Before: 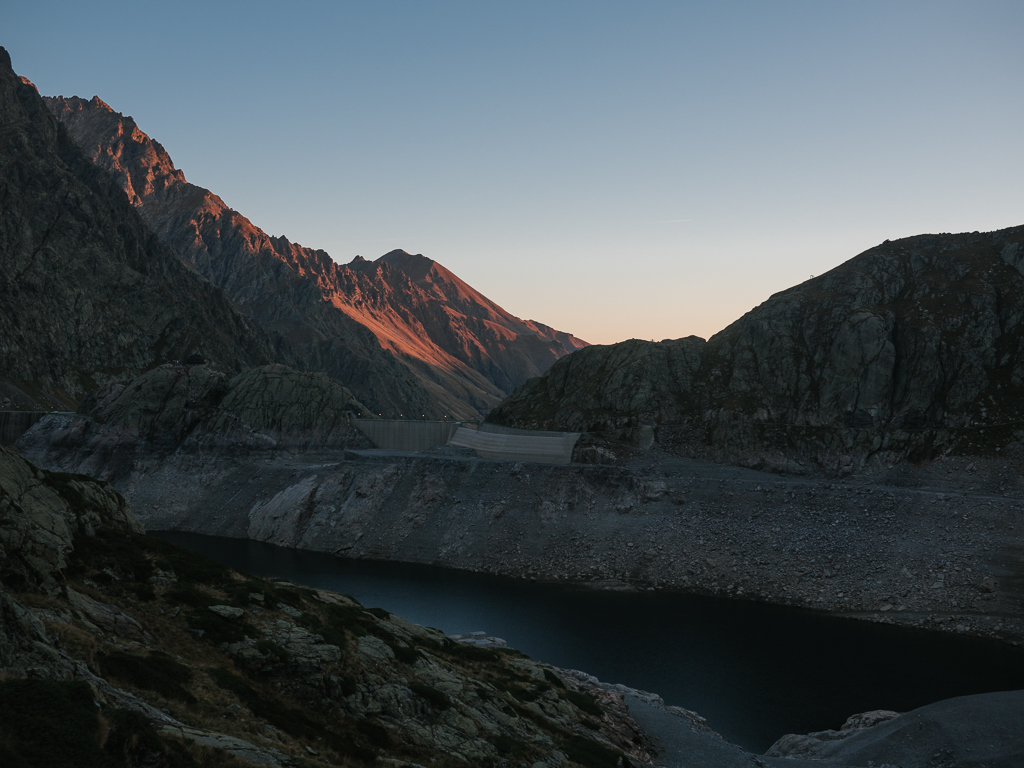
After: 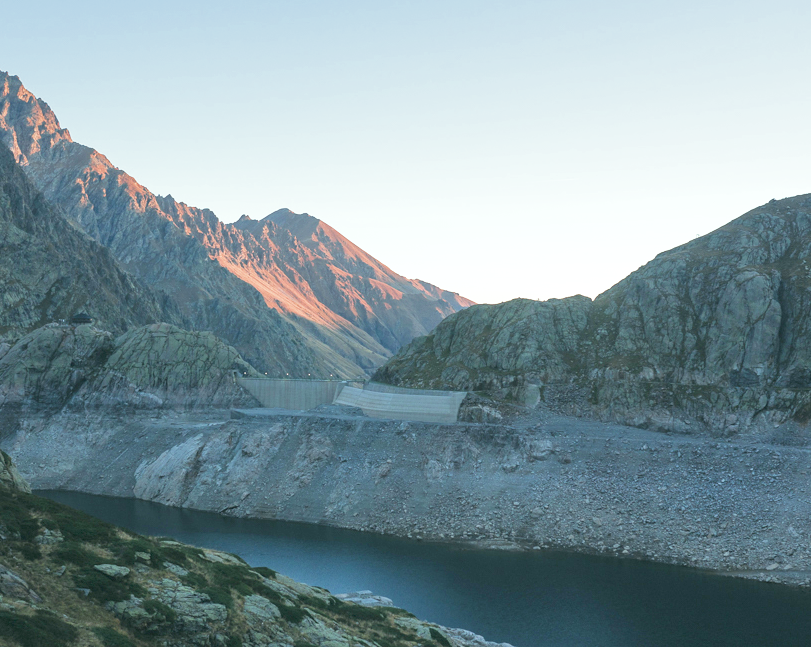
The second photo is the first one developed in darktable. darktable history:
crop: left 11.225%, top 5.381%, right 9.565%, bottom 10.314%
color balance: mode lift, gamma, gain (sRGB), lift [0.997, 0.979, 1.021, 1.011], gamma [1, 1.084, 0.916, 0.998], gain [1, 0.87, 1.13, 1.101], contrast 4.55%, contrast fulcrum 38.24%, output saturation 104.09%
exposure: black level correction 0, exposure 0.6 EV, compensate highlight preservation false
filmic rgb: middle gray luminance 4.29%, black relative exposure -13 EV, white relative exposure 5 EV, threshold 6 EV, target black luminance 0%, hardness 5.19, latitude 59.69%, contrast 0.767, highlights saturation mix 5%, shadows ↔ highlights balance 25.95%, add noise in highlights 0, color science v3 (2019), use custom middle-gray values true, iterations of high-quality reconstruction 0, contrast in highlights soft, enable highlight reconstruction true
